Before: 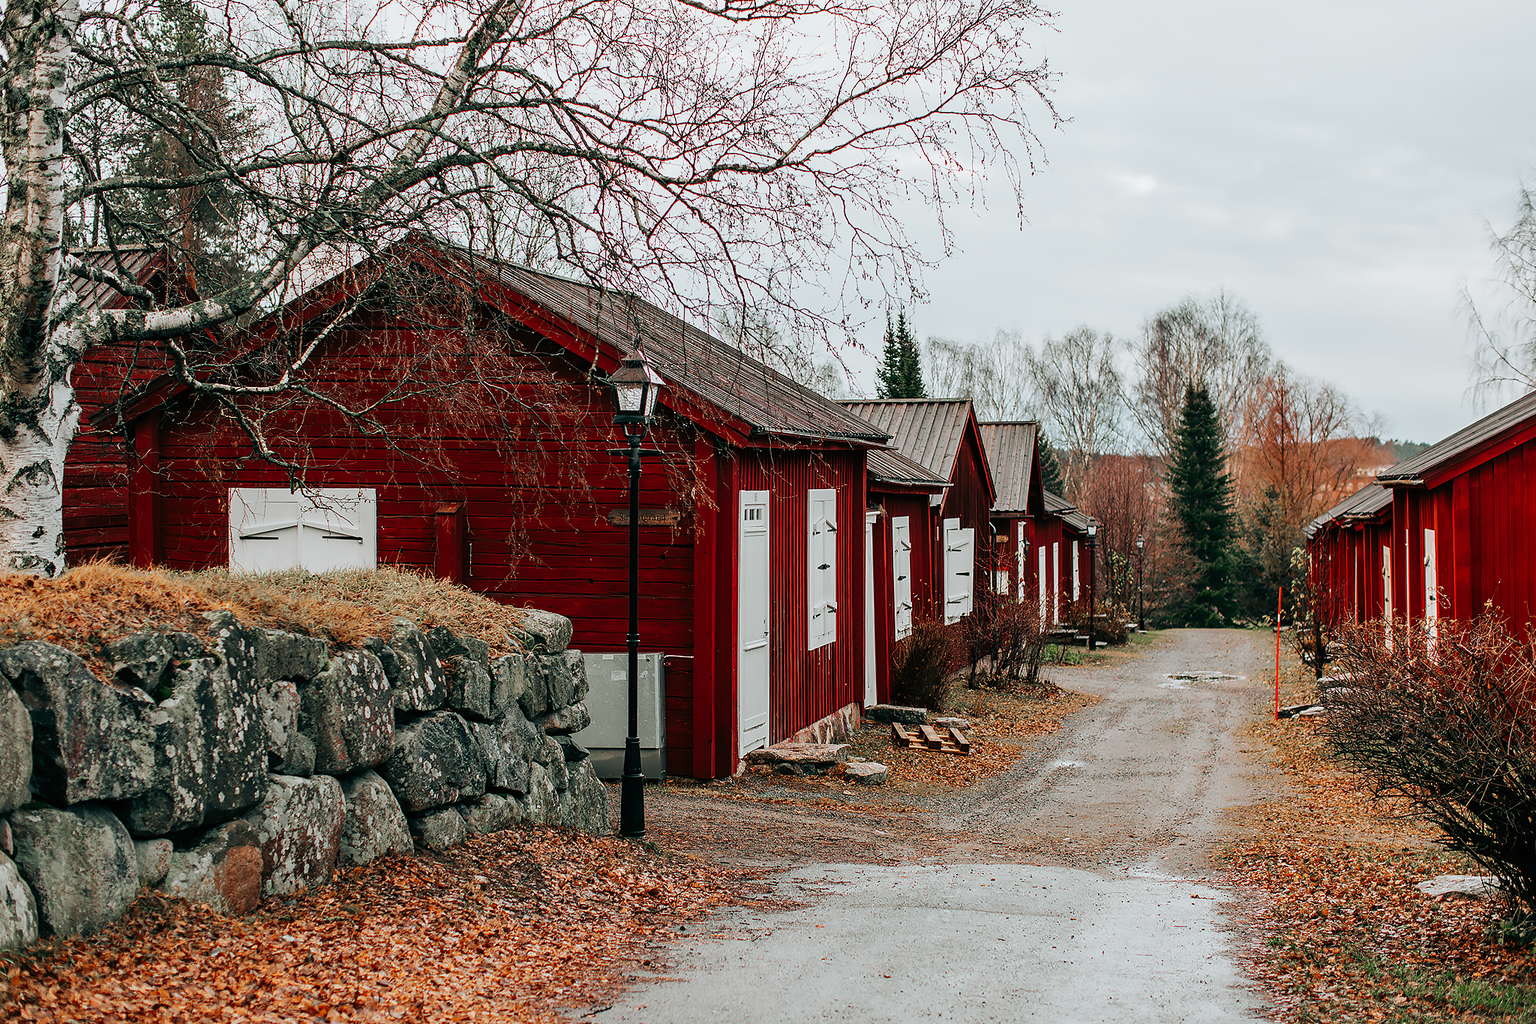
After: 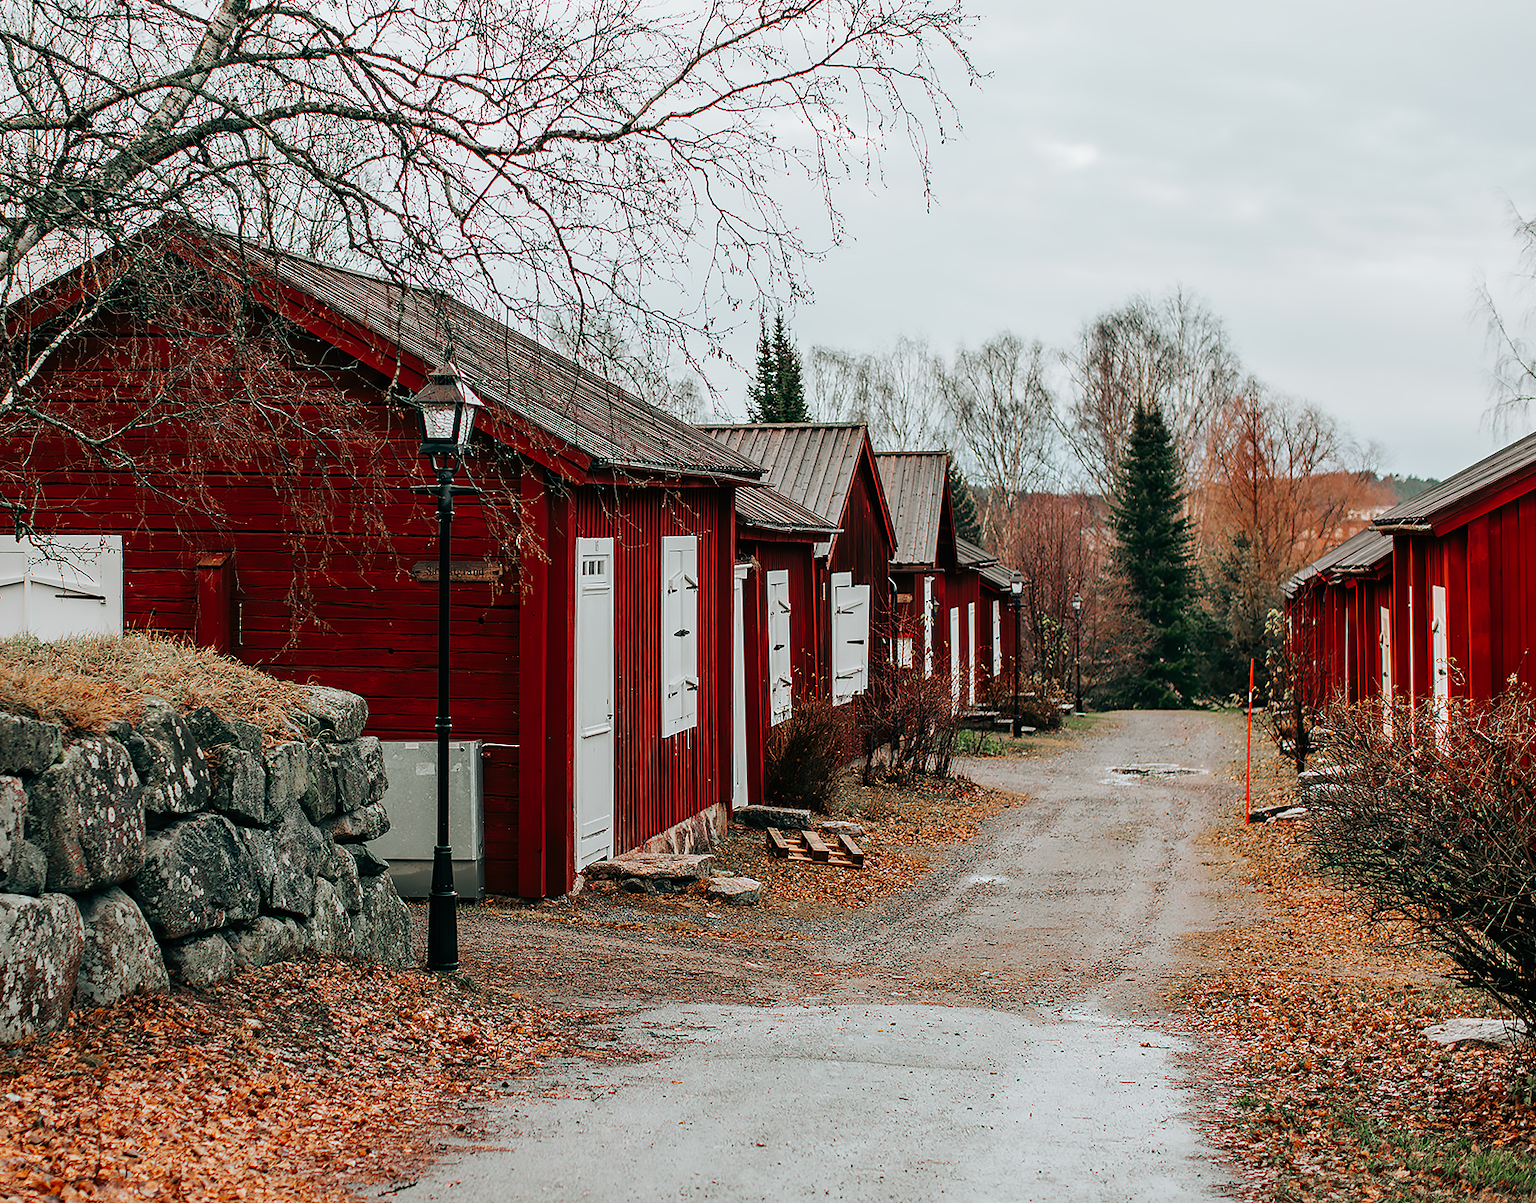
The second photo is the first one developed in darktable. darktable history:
crop and rotate: left 18.128%, top 5.914%, right 1.806%
